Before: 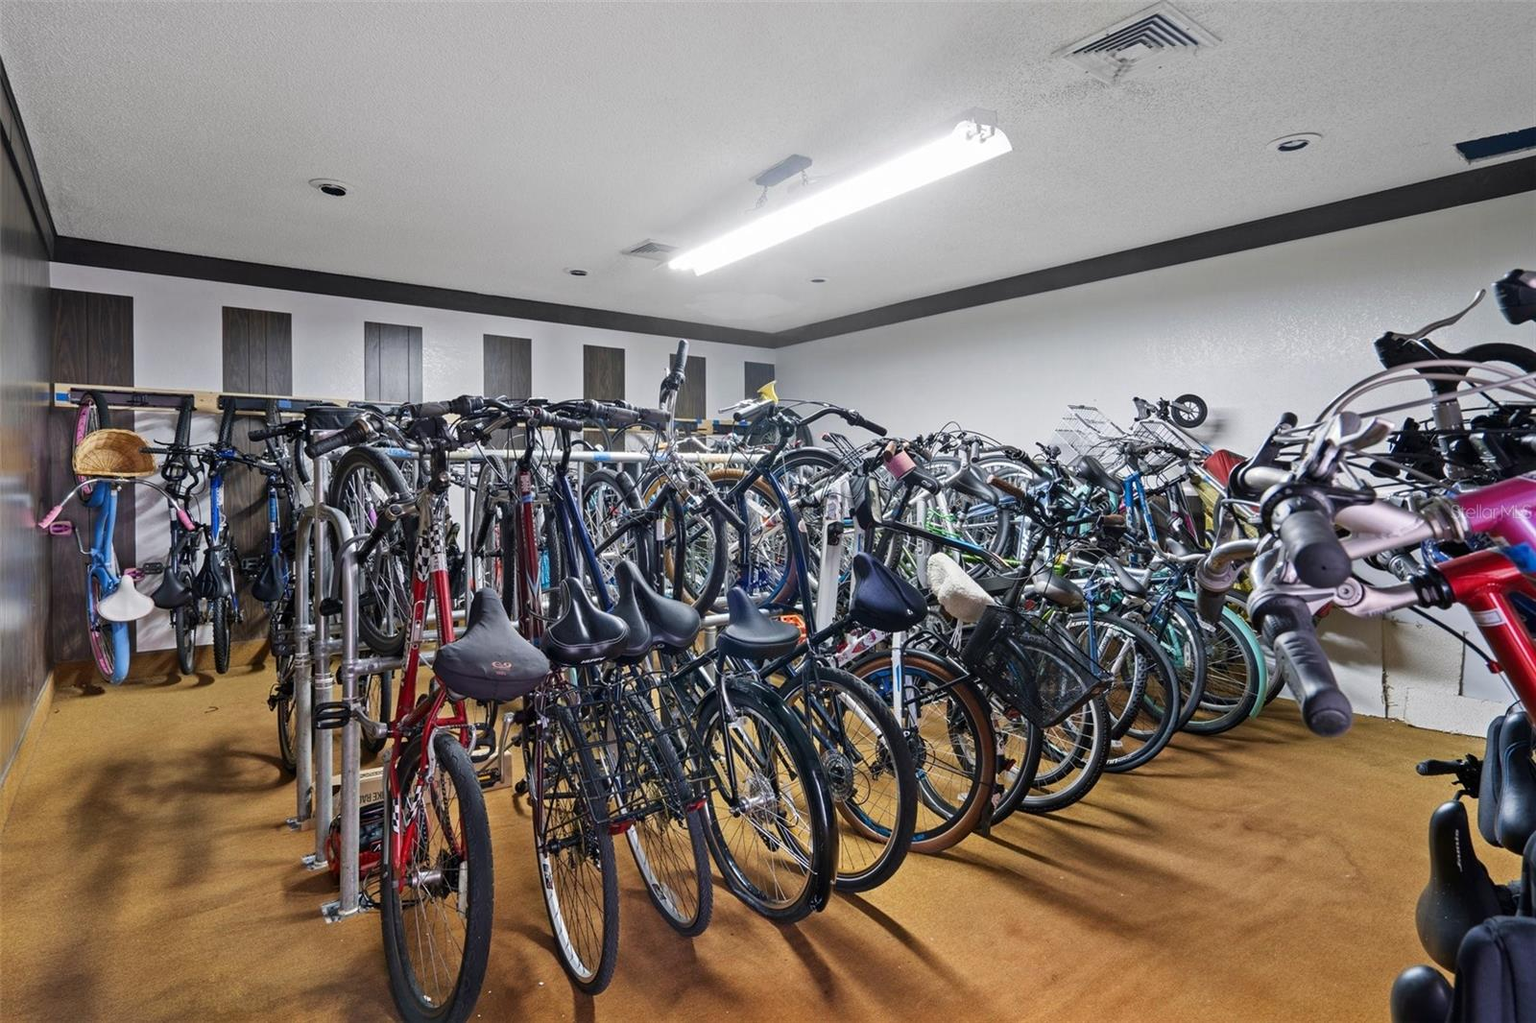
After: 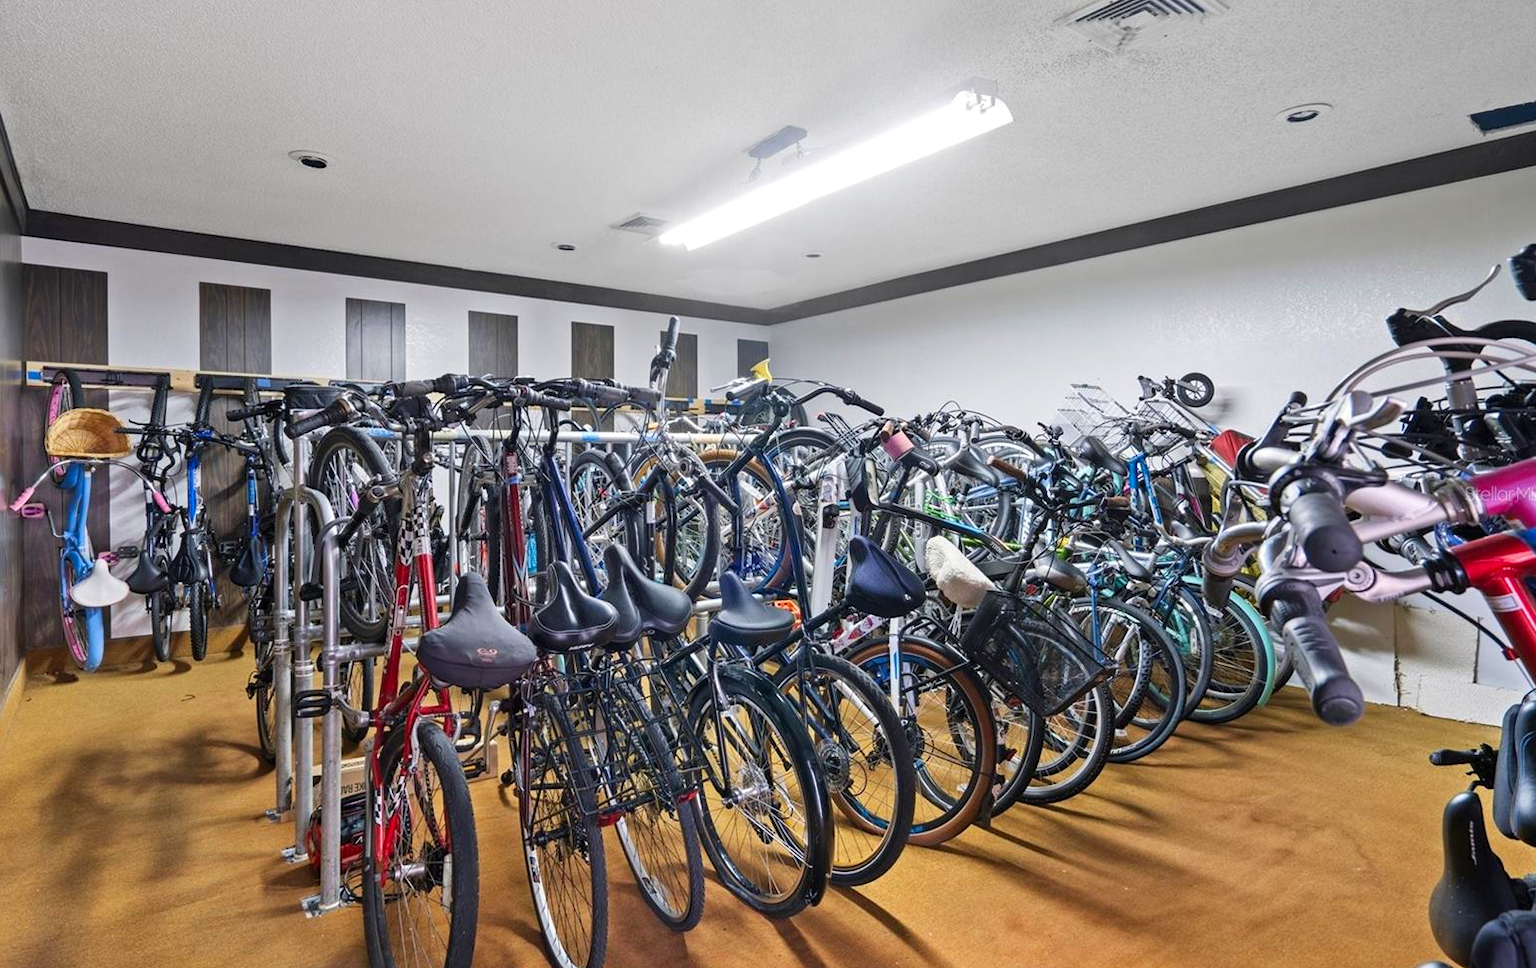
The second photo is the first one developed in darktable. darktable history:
exposure: exposure 0.087 EV, compensate highlight preservation false
contrast brightness saturation: contrast 0.07, brightness 0.071, saturation 0.179
crop: left 1.916%, top 3.21%, right 0.999%, bottom 4.915%
